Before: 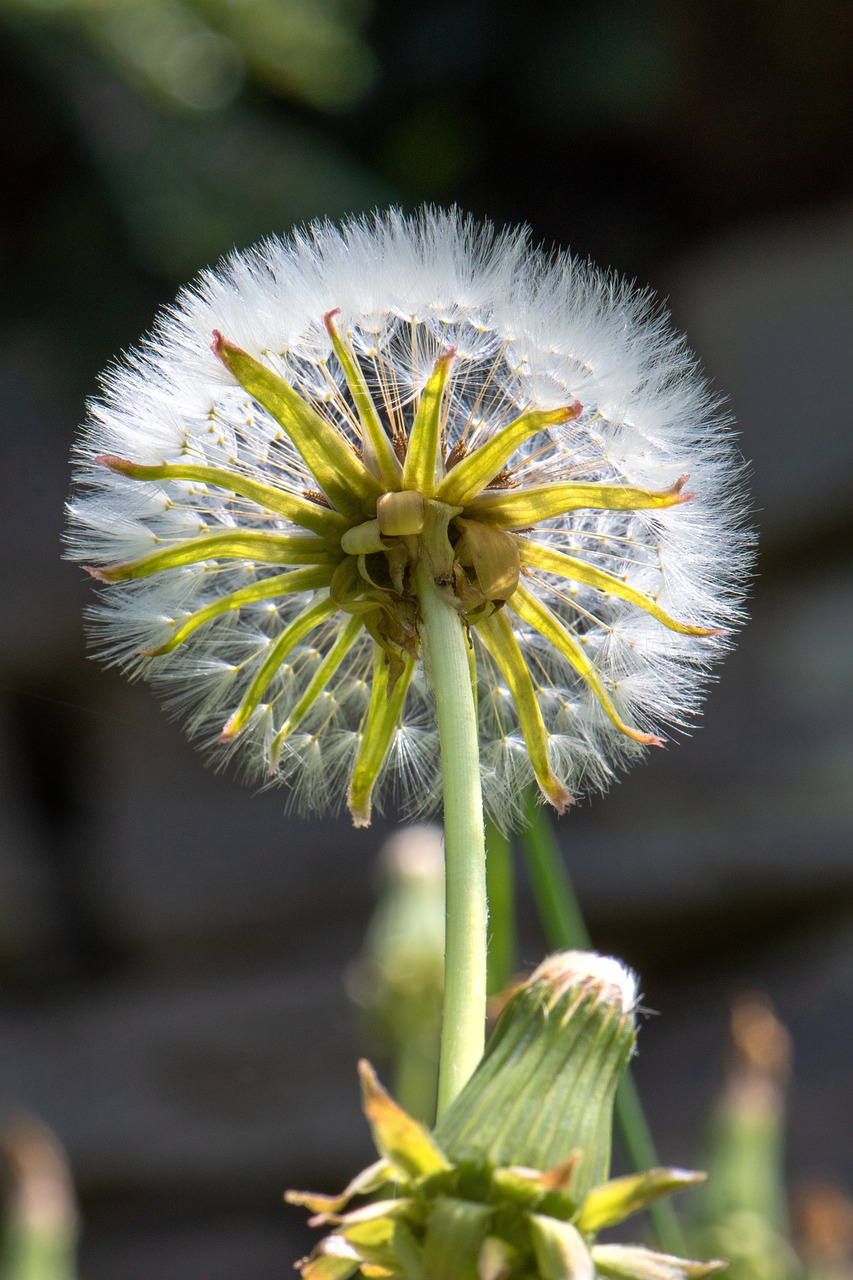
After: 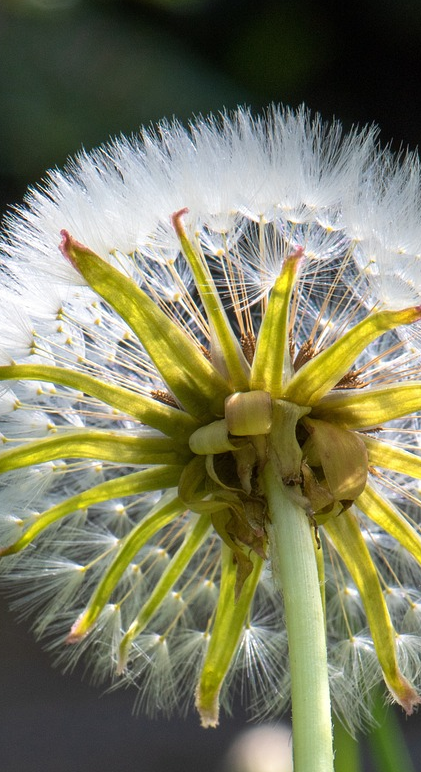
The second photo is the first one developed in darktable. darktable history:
crop: left 17.9%, top 7.876%, right 32.723%, bottom 31.81%
